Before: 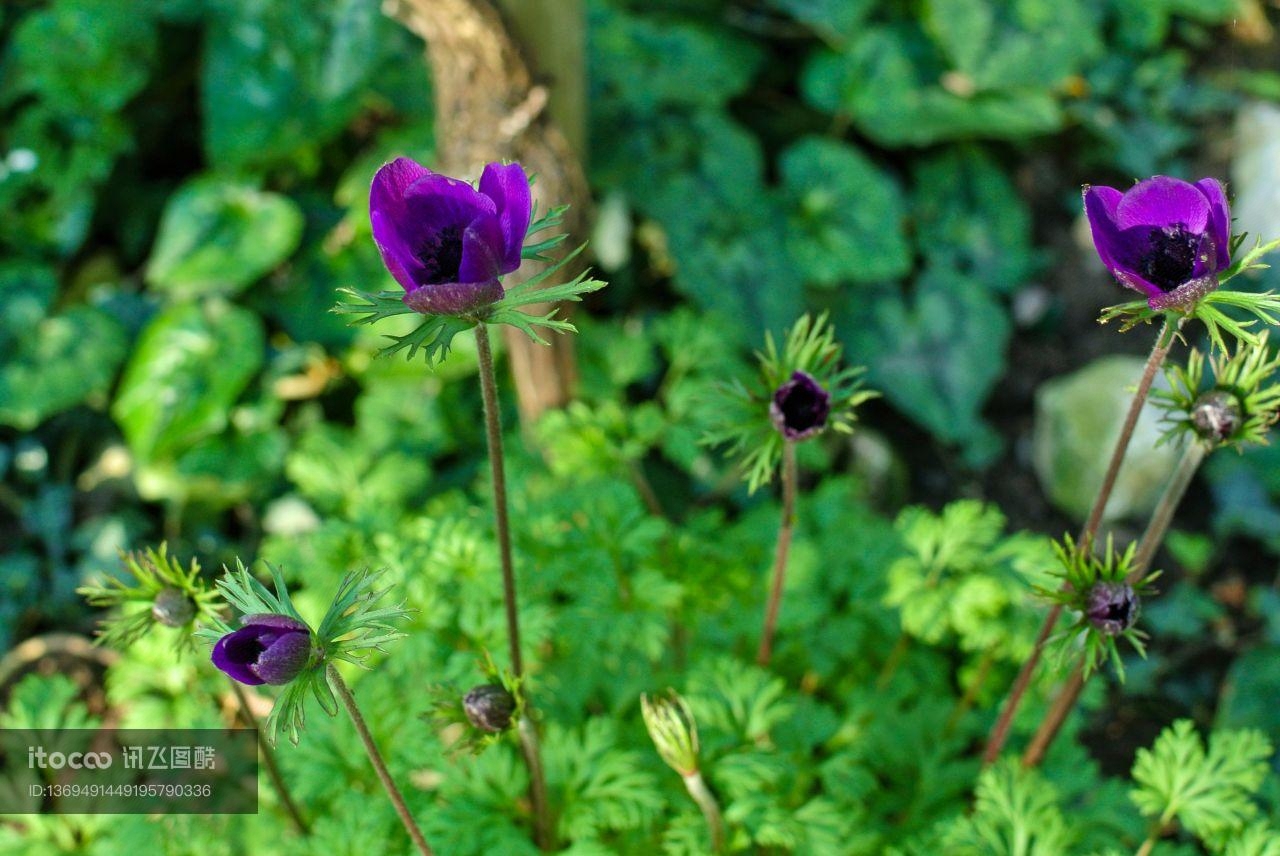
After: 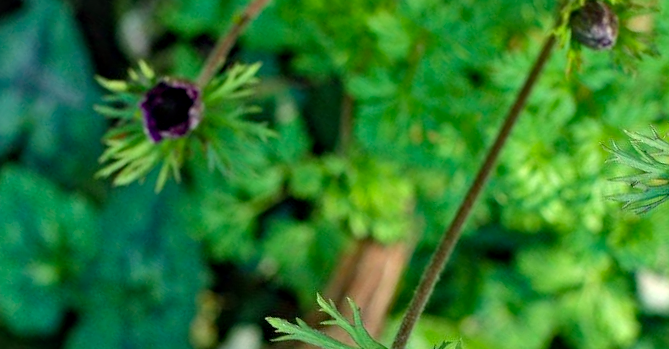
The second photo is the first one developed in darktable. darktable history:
haze removal: strength 0.303, distance 0.246, compatibility mode true, adaptive false
shadows and highlights: shadows 2.78, highlights -17.08, shadows color adjustment 97.99%, highlights color adjustment 58.03%, soften with gaussian
crop and rotate: angle 147.25°, left 9.157%, top 15.644%, right 4.537%, bottom 17.055%
